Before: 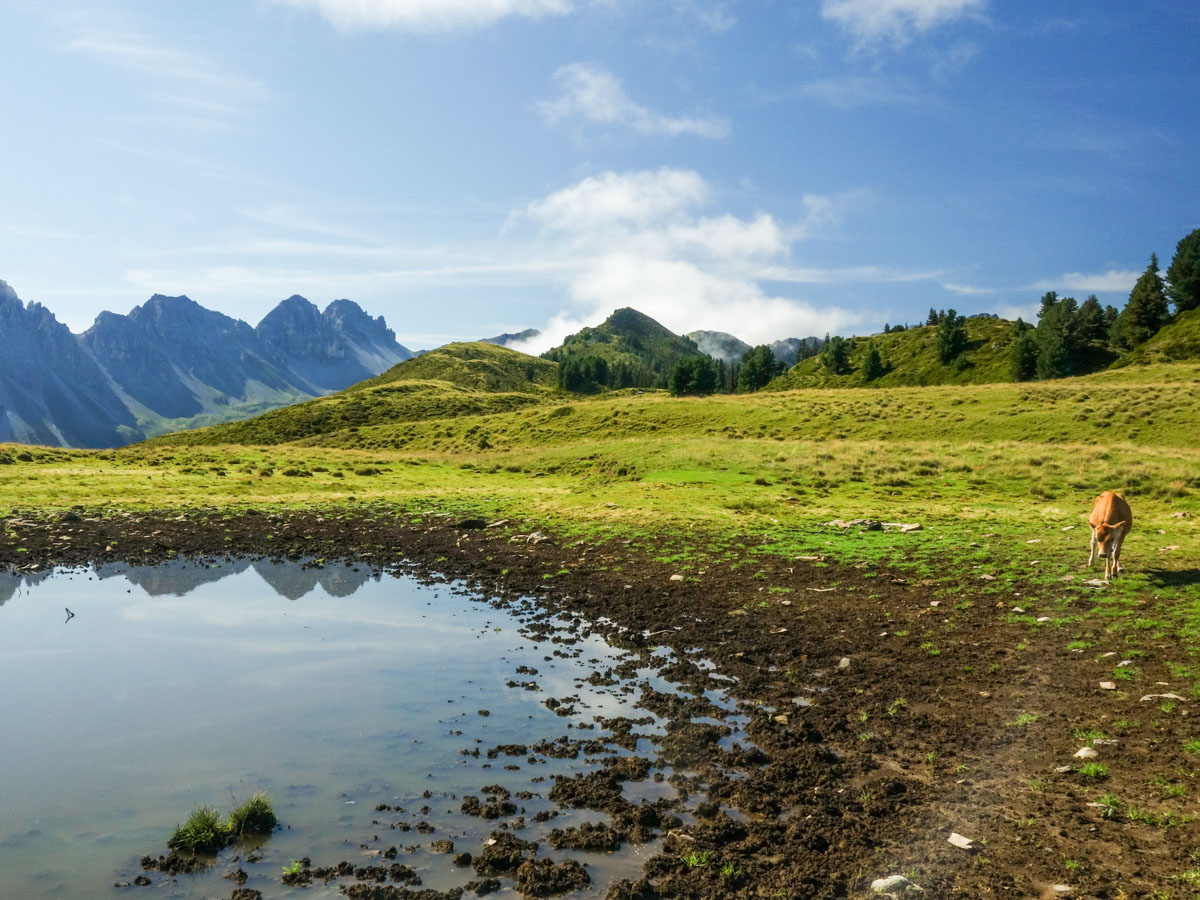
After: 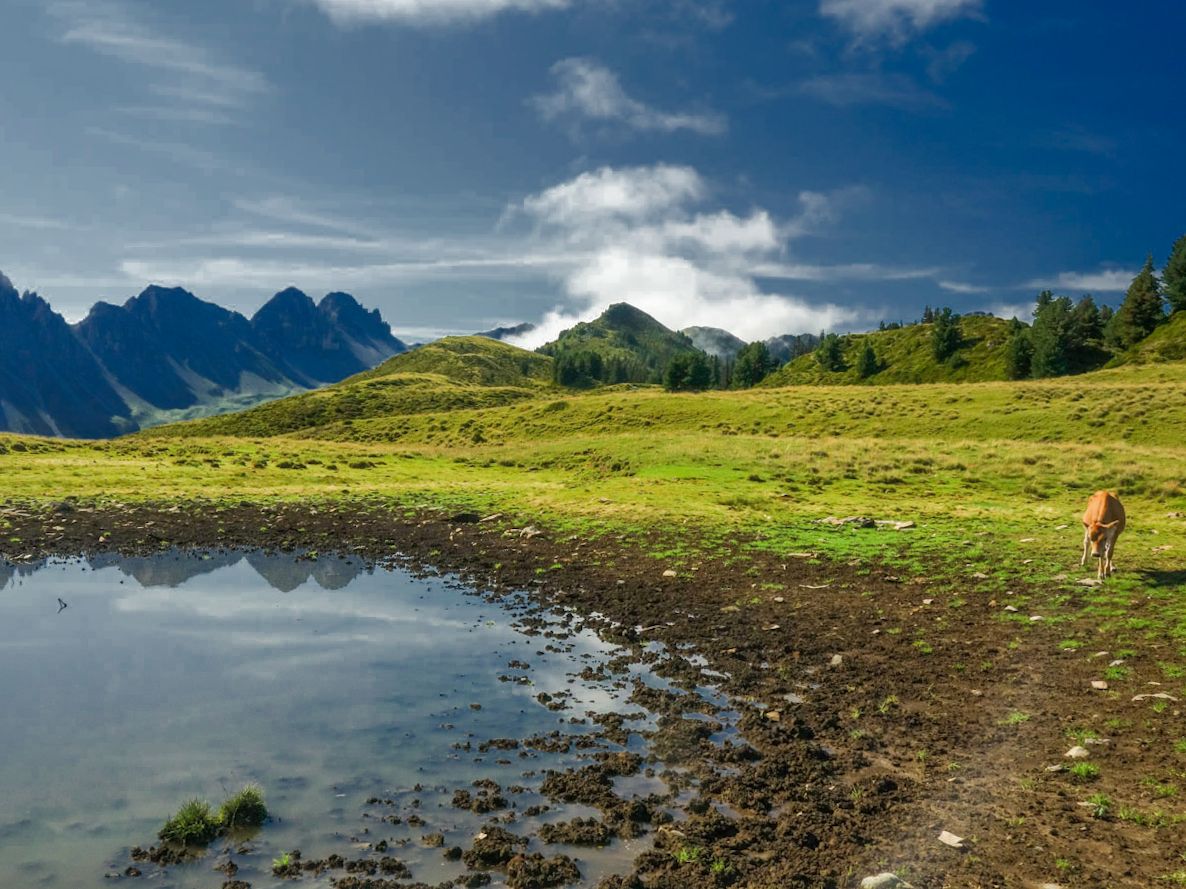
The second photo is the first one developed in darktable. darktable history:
crop and rotate: angle -0.5°
shadows and highlights: on, module defaults
color zones: curves: ch0 [(0, 0.497) (0.143, 0.5) (0.286, 0.5) (0.429, 0.483) (0.571, 0.116) (0.714, -0.006) (0.857, 0.28) (1, 0.497)]
